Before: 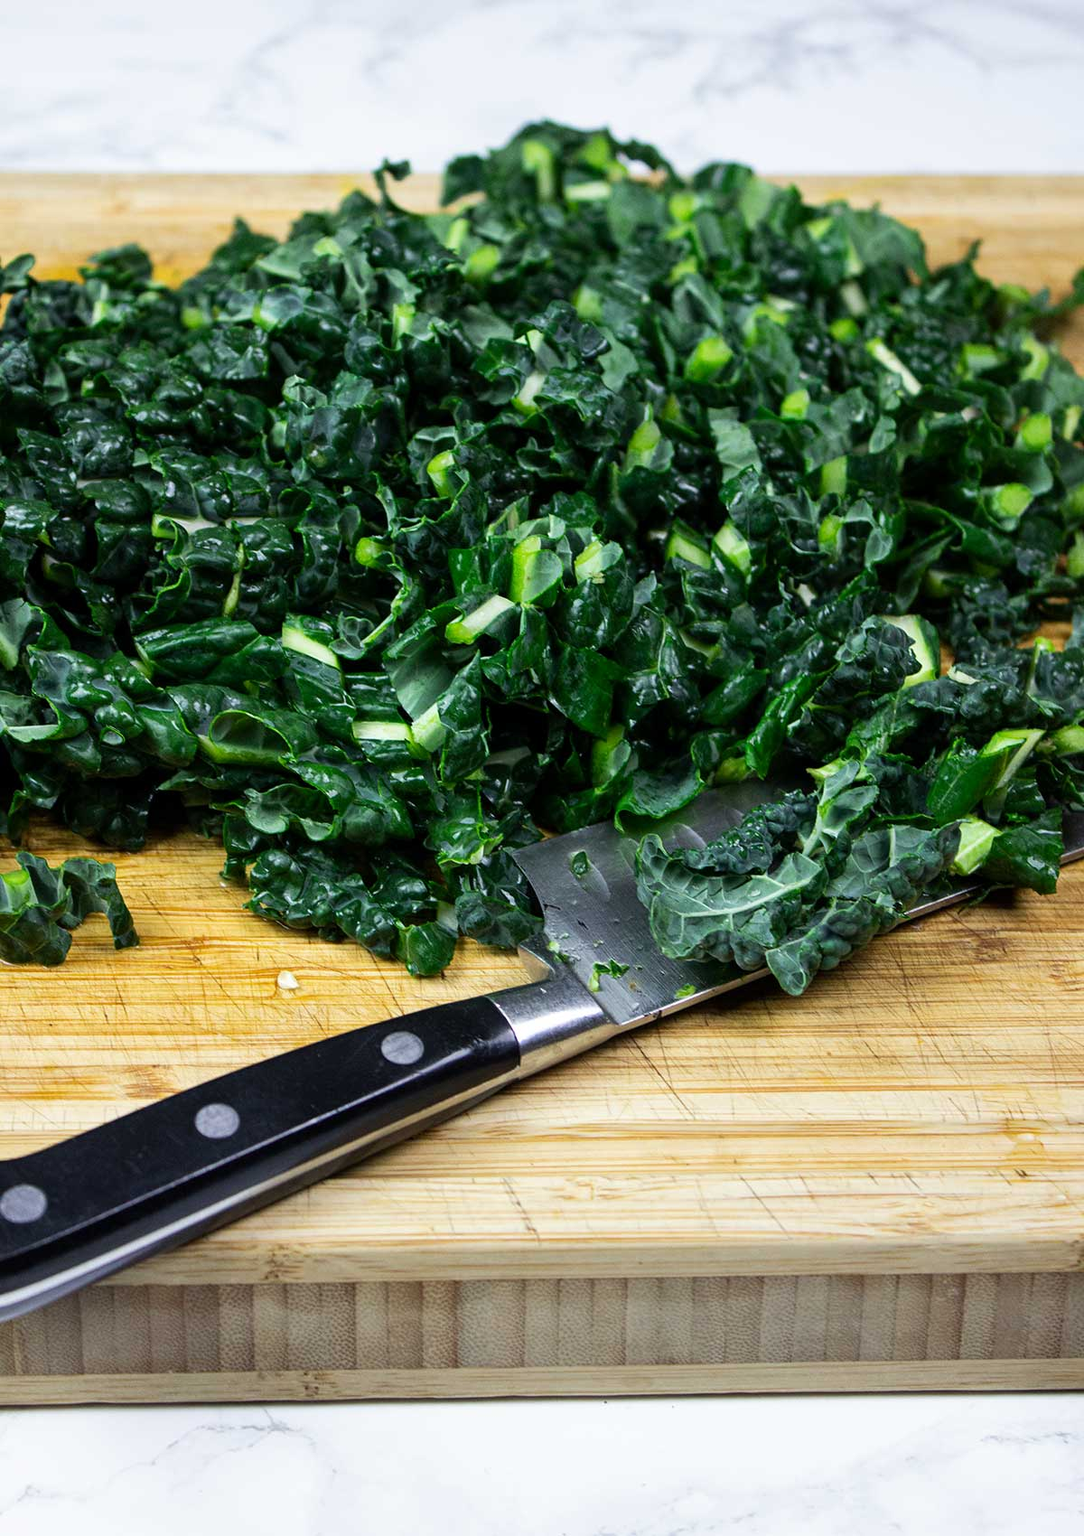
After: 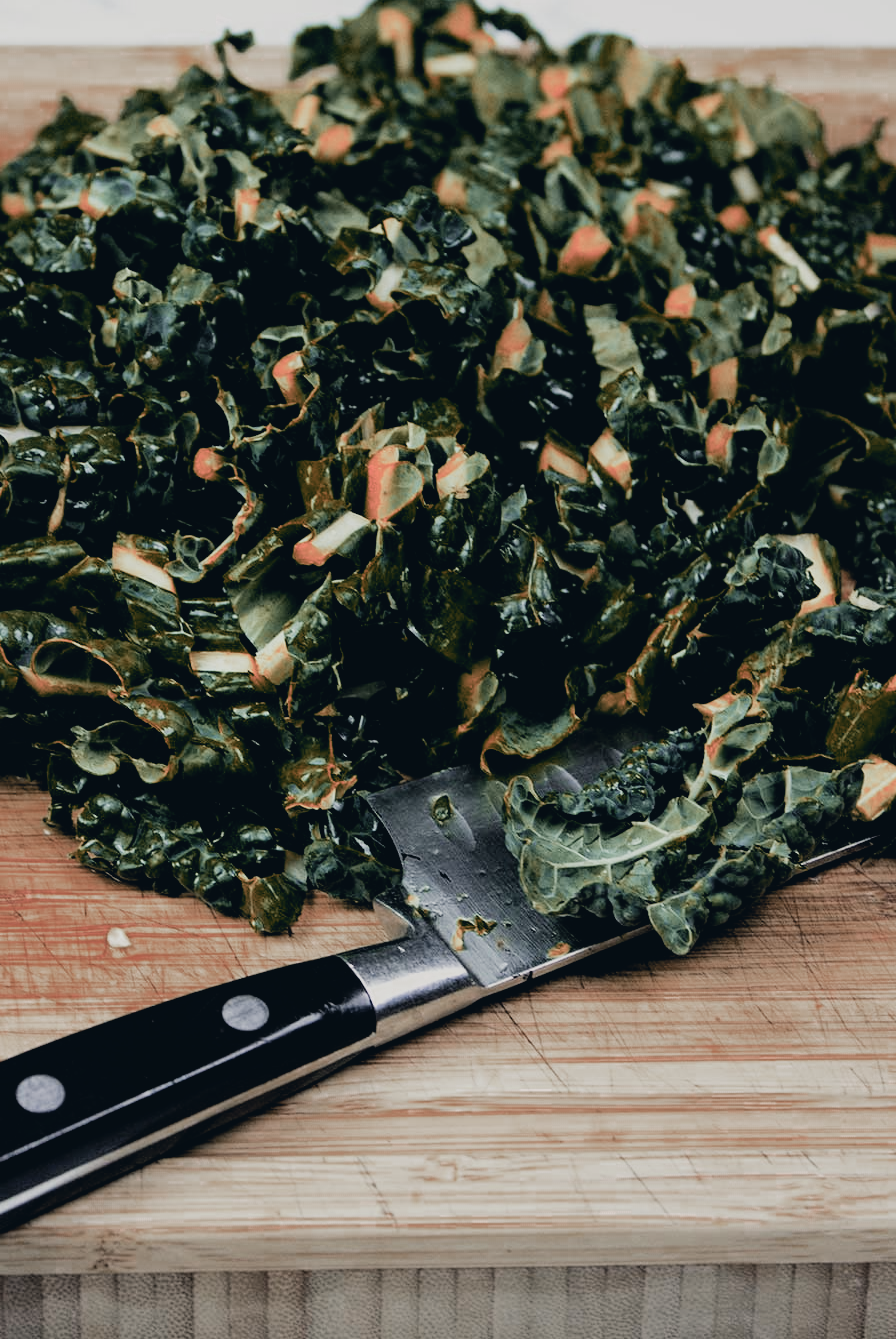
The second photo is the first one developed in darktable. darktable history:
crop: left 16.689%, top 8.696%, right 8.621%, bottom 12.536%
color correction: highlights a* 0.277, highlights b* 2.64, shadows a* -1.43, shadows b* -4.36
contrast brightness saturation: contrast -0.064, saturation -0.417
filmic rgb: black relative exposure -5.07 EV, white relative exposure 3.96 EV, hardness 2.89, contrast 1.299, highlights saturation mix -30.43%
color zones: curves: ch0 [(0.006, 0.385) (0.143, 0.563) (0.243, 0.321) (0.352, 0.464) (0.516, 0.456) (0.625, 0.5) (0.75, 0.5) (0.875, 0.5)]; ch1 [(0, 0.5) (0.134, 0.504) (0.246, 0.463) (0.421, 0.515) (0.5, 0.56) (0.625, 0.5) (0.75, 0.5) (0.875, 0.5)]; ch2 [(0, 0.5) (0.131, 0.426) (0.307, 0.289) (0.38, 0.188) (0.513, 0.216) (0.625, 0.548) (0.75, 0.468) (0.838, 0.396) (0.971, 0.311)], mix 39.97%
tone equalizer: on, module defaults
exposure: black level correction 0.009, compensate exposure bias true, compensate highlight preservation false
